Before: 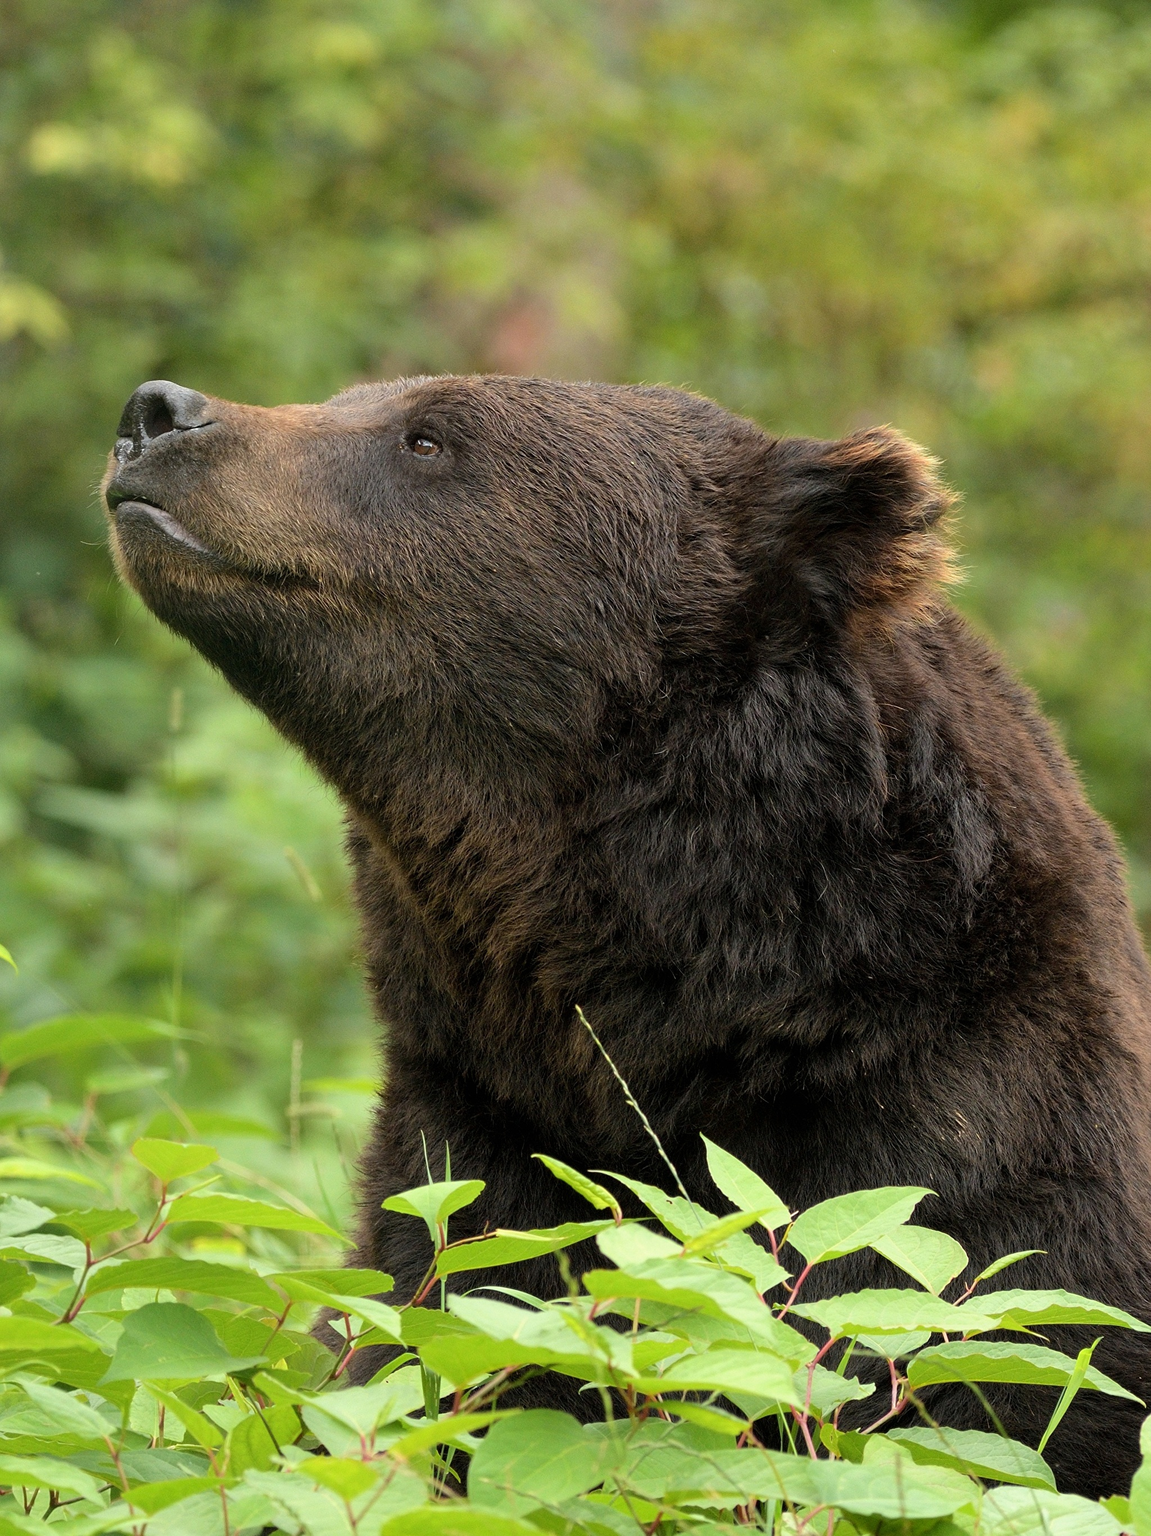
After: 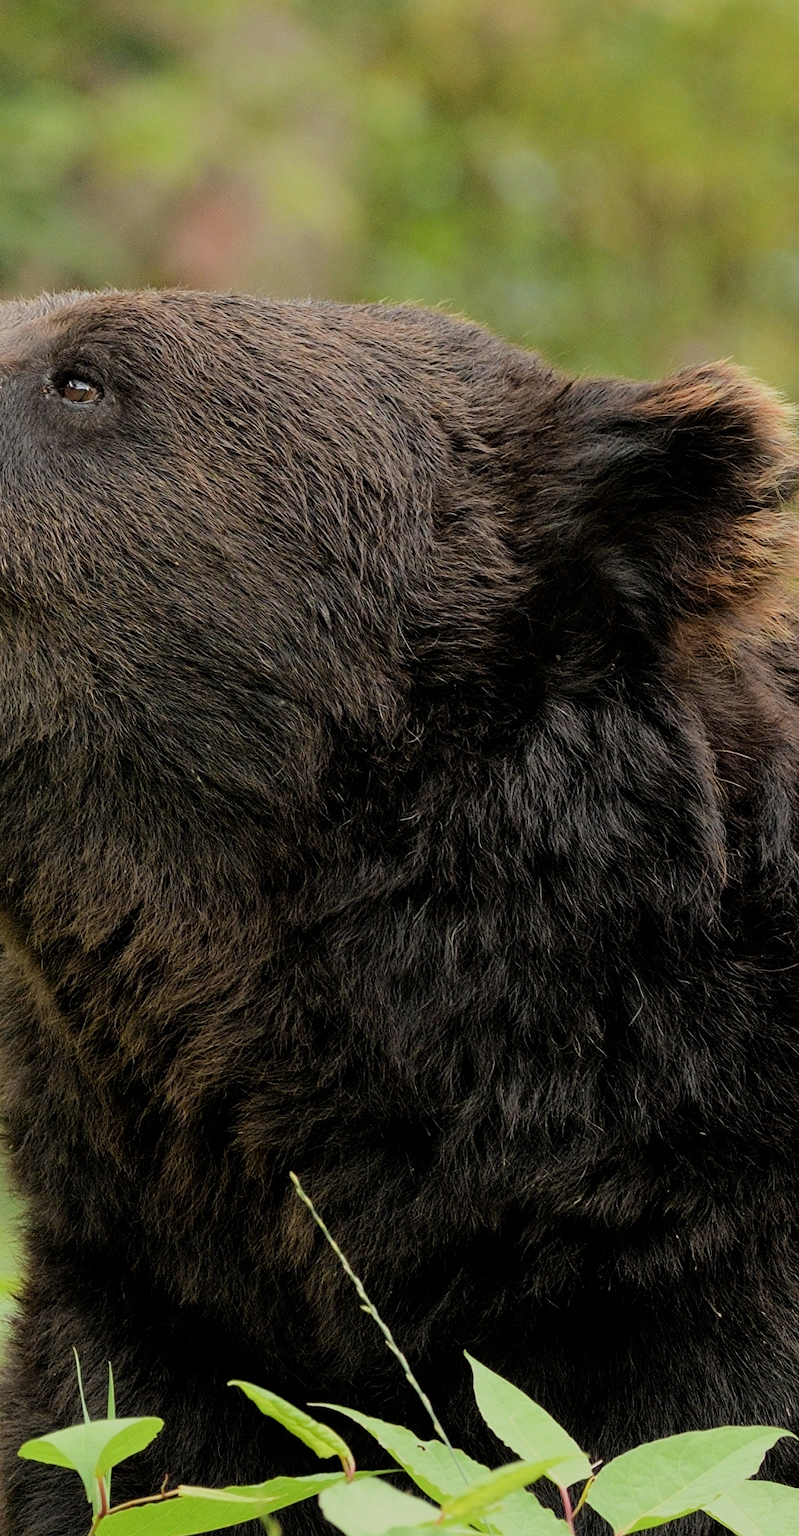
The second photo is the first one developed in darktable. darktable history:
crop: left 32.075%, top 10.976%, right 18.355%, bottom 17.596%
filmic rgb: black relative exposure -7.65 EV, white relative exposure 4.56 EV, hardness 3.61
